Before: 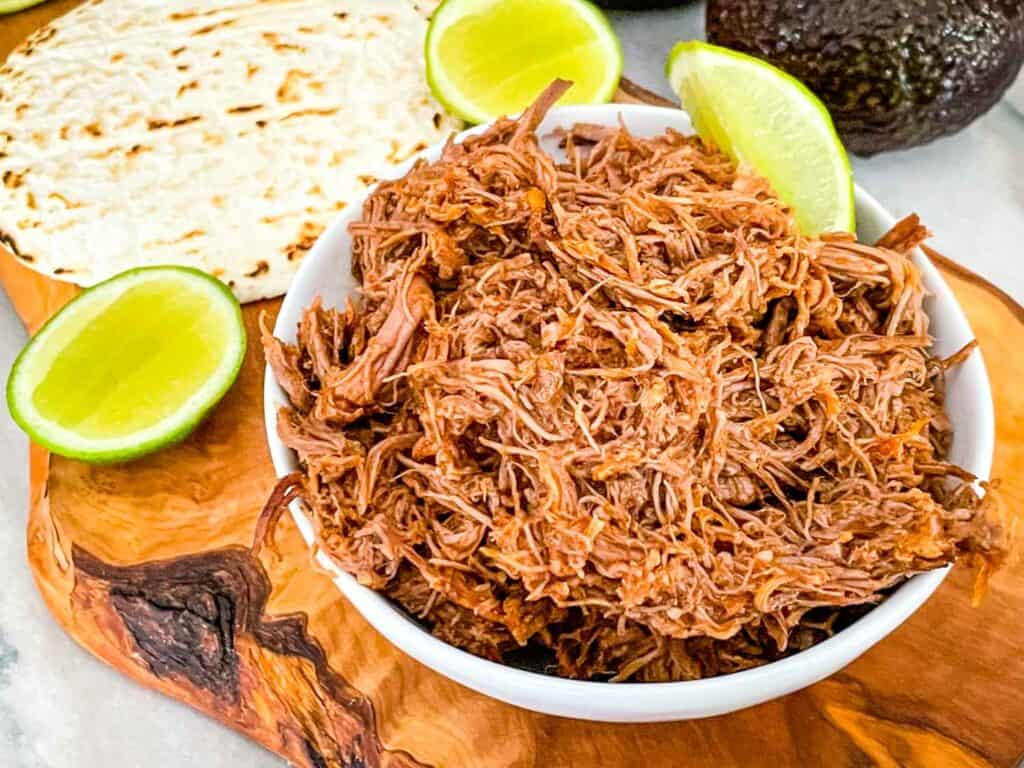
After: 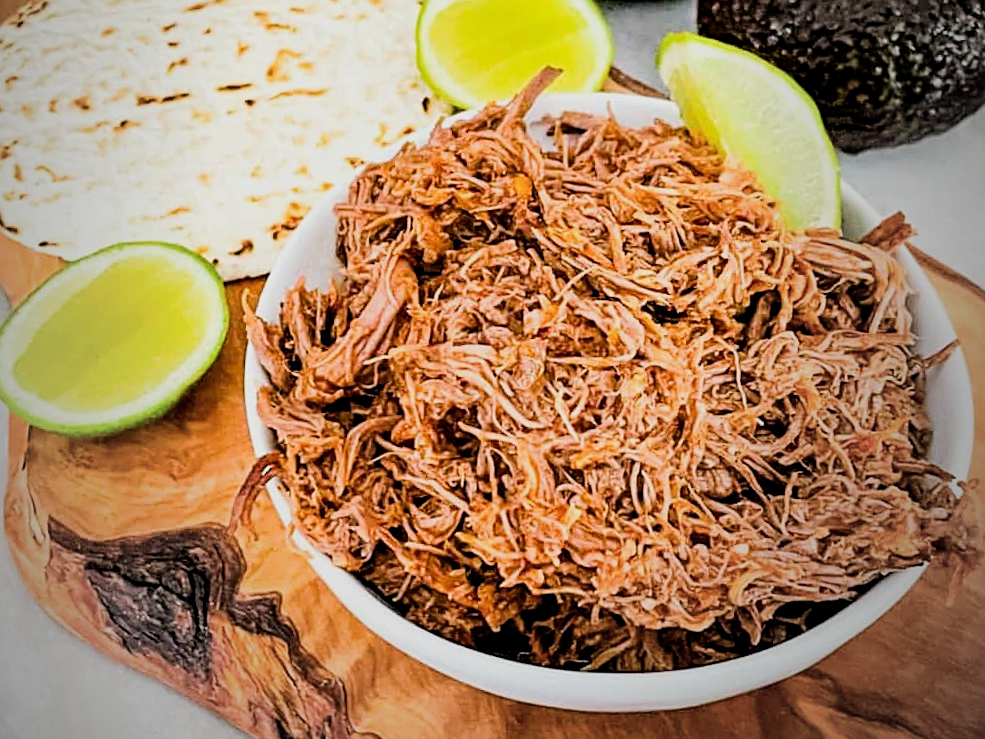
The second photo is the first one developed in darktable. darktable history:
crop and rotate: angle -1.69°
vignetting: fall-off start 72.14%, fall-off radius 108.07%, brightness -0.713, saturation -0.488, center (-0.054, -0.359), width/height ratio 0.729
filmic rgb: black relative exposure -5 EV, hardness 2.88, contrast 1.3, highlights saturation mix -30%
sharpen: on, module defaults
